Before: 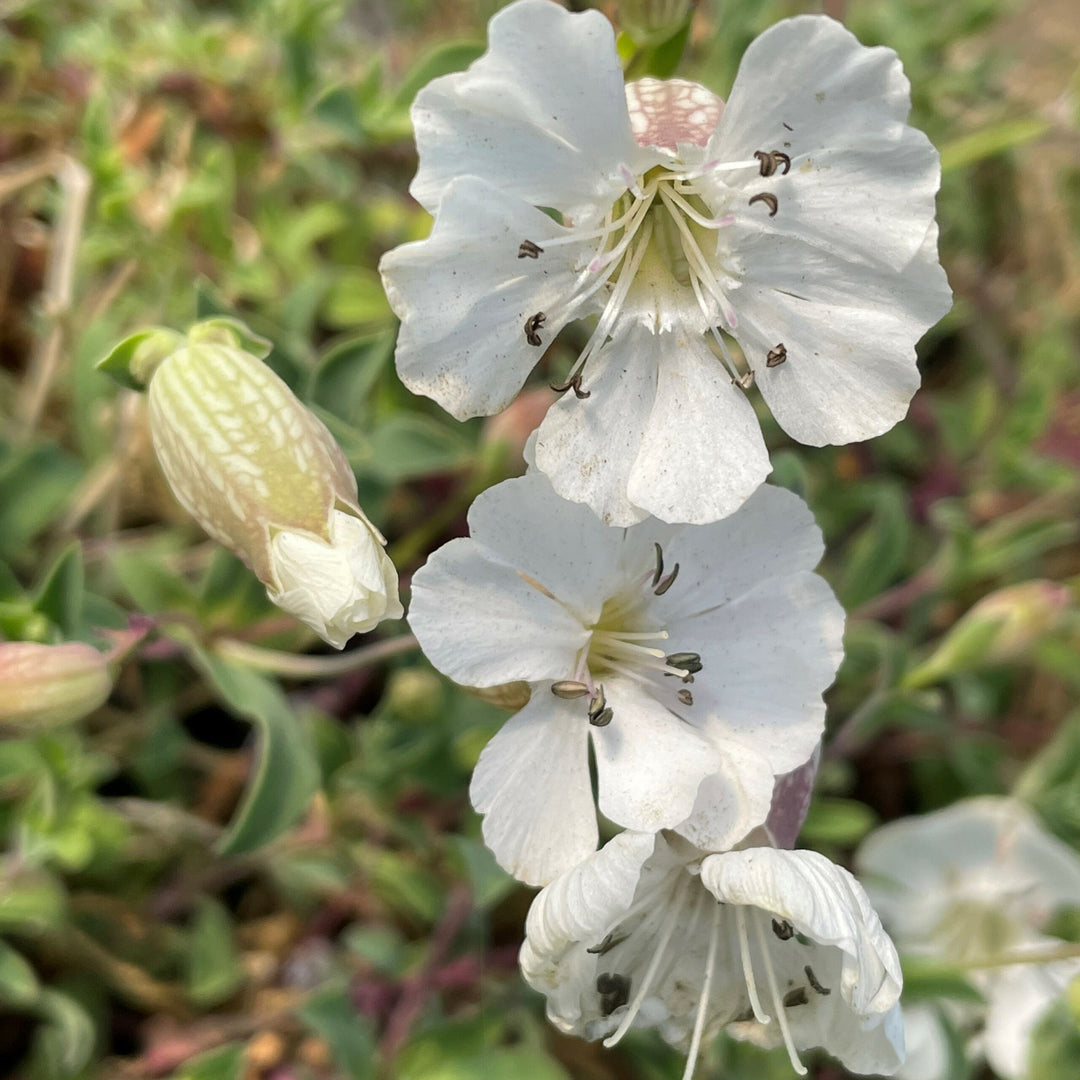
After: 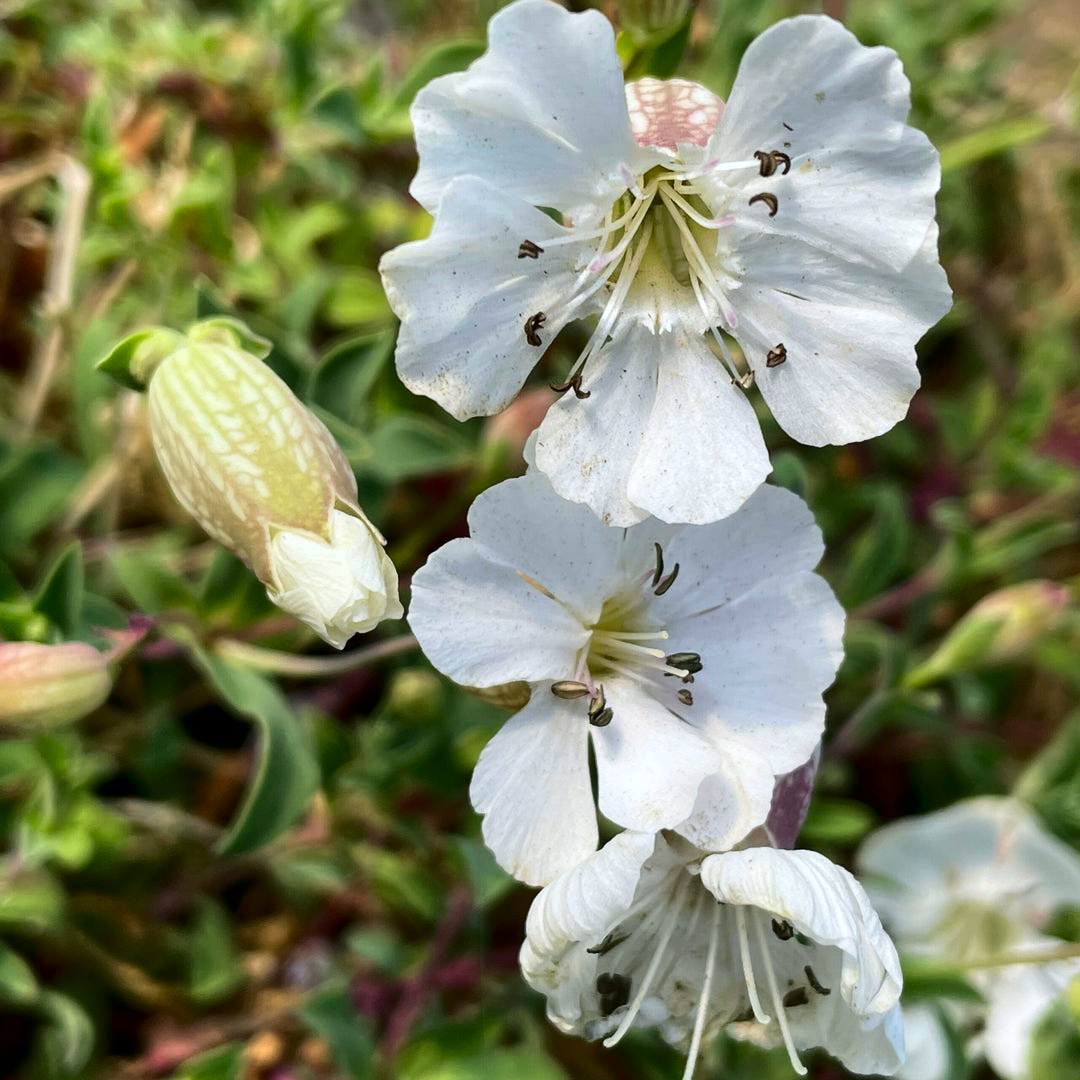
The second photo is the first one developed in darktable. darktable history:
velvia: strength 15%
white balance: red 0.974, blue 1.044
contrast brightness saturation: contrast 0.21, brightness -0.11, saturation 0.21
